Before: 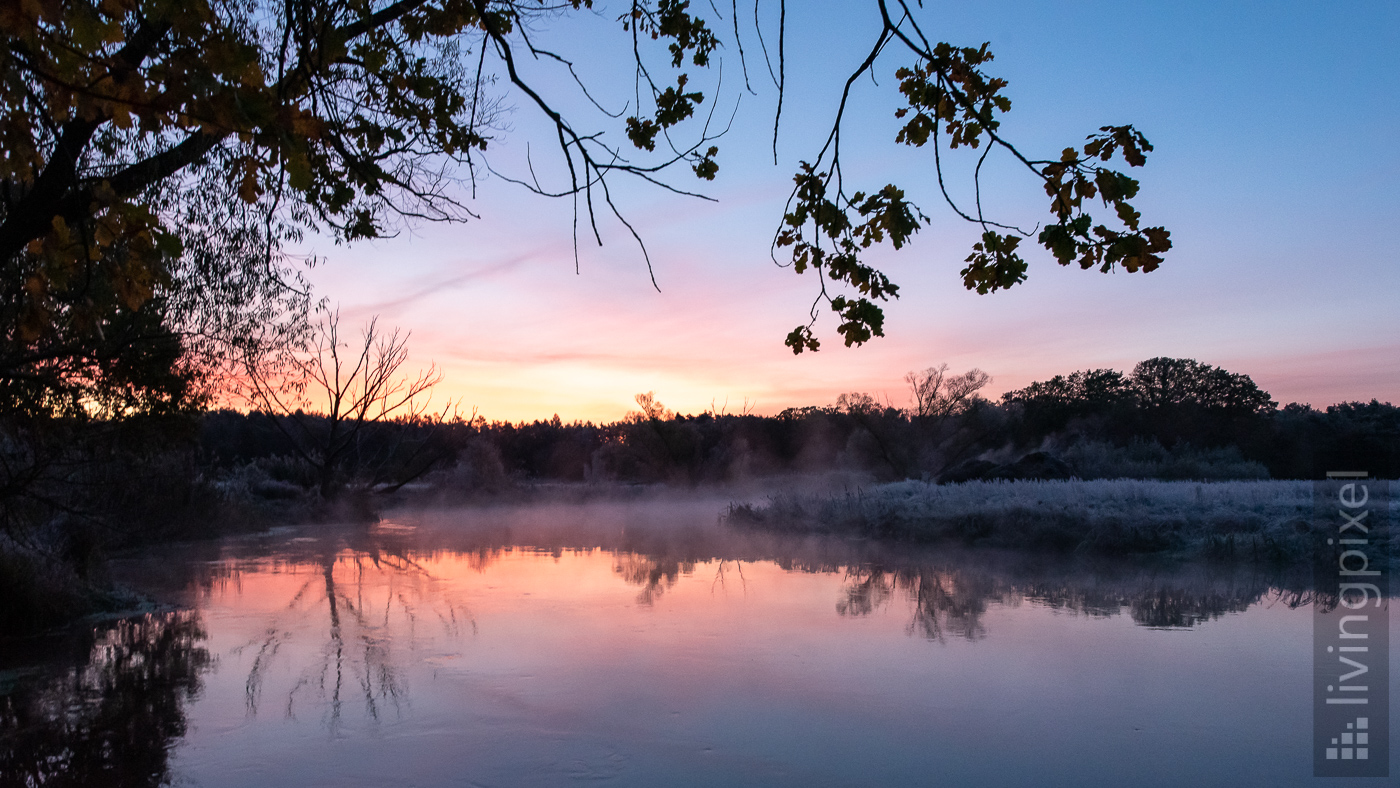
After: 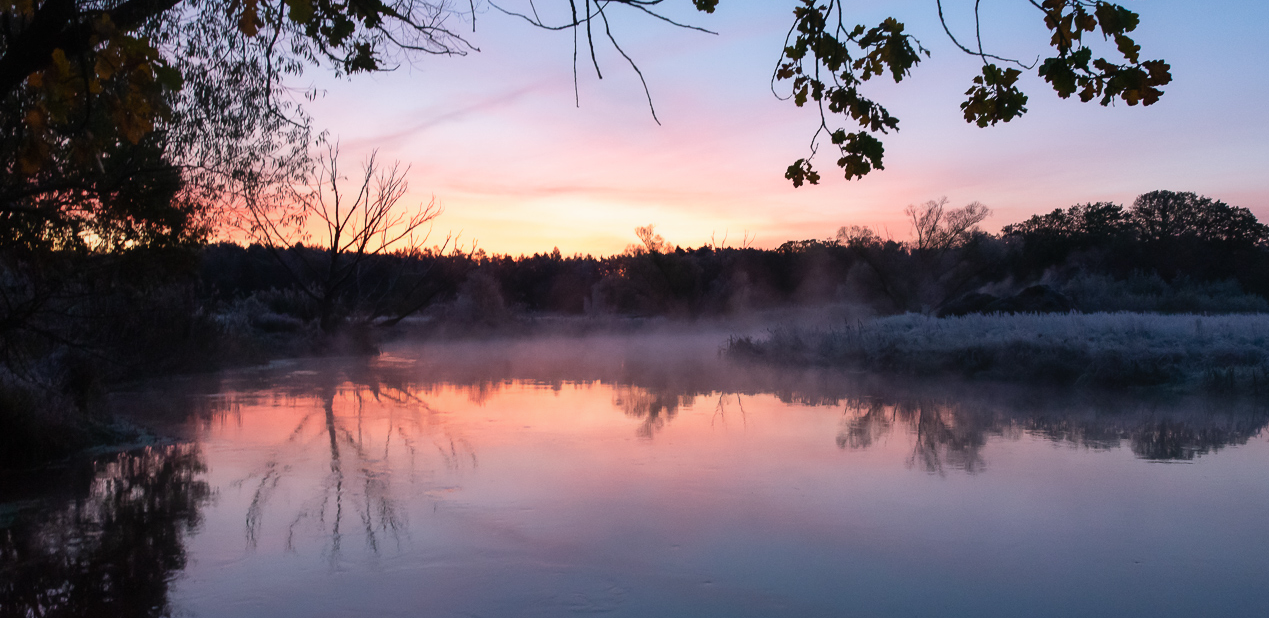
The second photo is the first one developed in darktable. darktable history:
crop: top 21.235%, right 9.331%, bottom 0.267%
contrast equalizer: y [[0.5, 0.542, 0.583, 0.625, 0.667, 0.708], [0.5 ×6], [0.5 ×6], [0, 0.033, 0.067, 0.1, 0.133, 0.167], [0, 0.05, 0.1, 0.15, 0.2, 0.25]], mix -0.377
